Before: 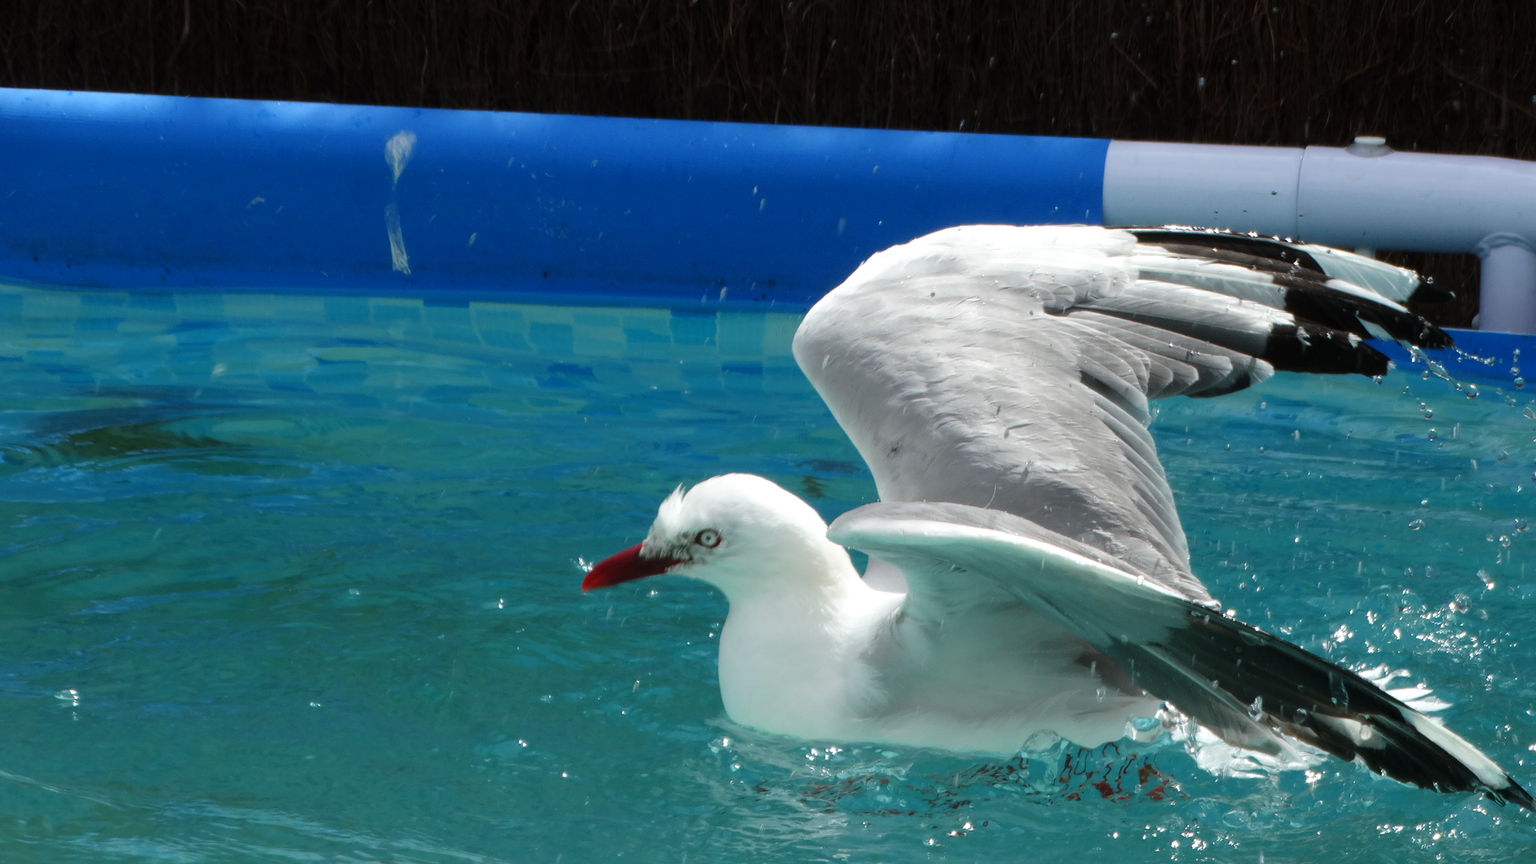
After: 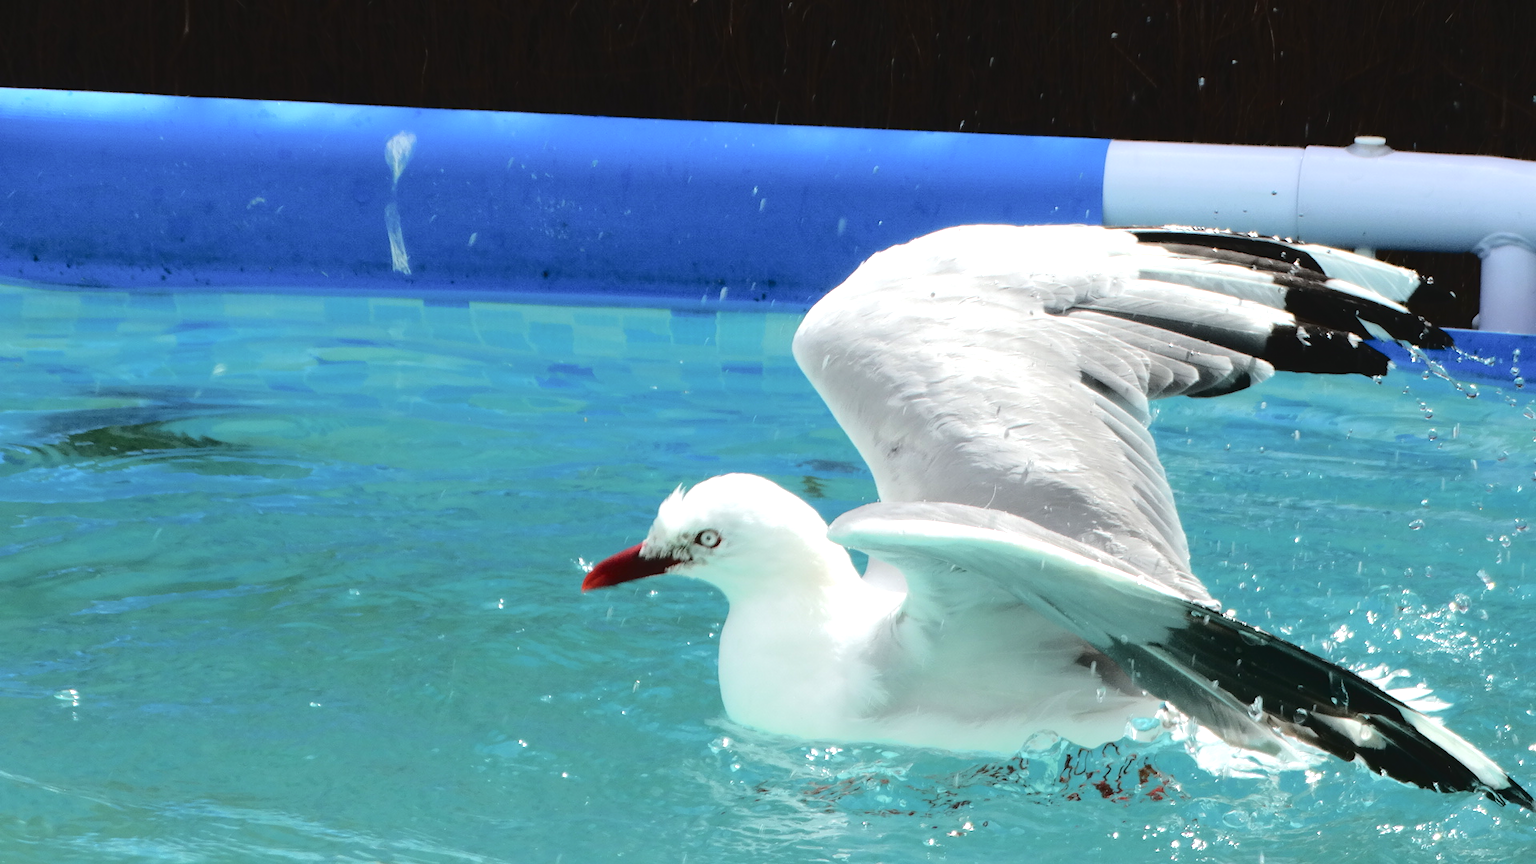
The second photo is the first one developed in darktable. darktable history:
tone curve: curves: ch0 [(0, 0) (0.003, 0.051) (0.011, 0.052) (0.025, 0.055) (0.044, 0.062) (0.069, 0.068) (0.1, 0.077) (0.136, 0.098) (0.177, 0.145) (0.224, 0.223) (0.277, 0.314) (0.335, 0.43) (0.399, 0.518) (0.468, 0.591) (0.543, 0.656) (0.623, 0.726) (0.709, 0.809) (0.801, 0.857) (0.898, 0.918) (1, 1)], color space Lab, independent channels, preserve colors none
exposure: exposure 0.606 EV, compensate exposure bias true, compensate highlight preservation false
